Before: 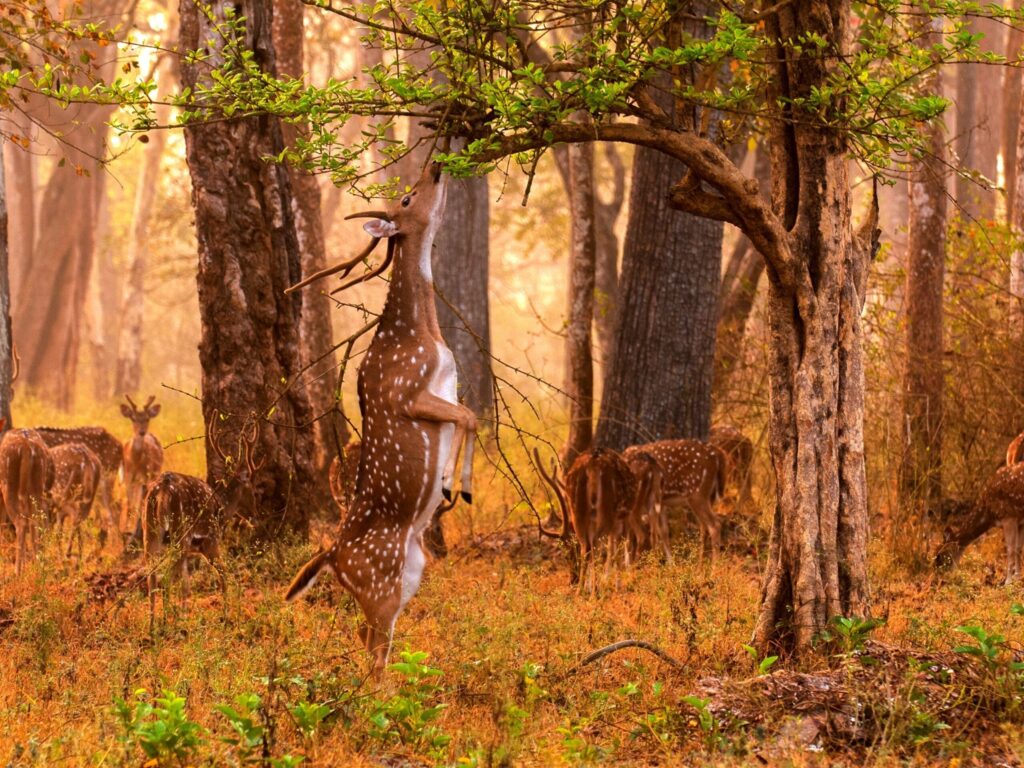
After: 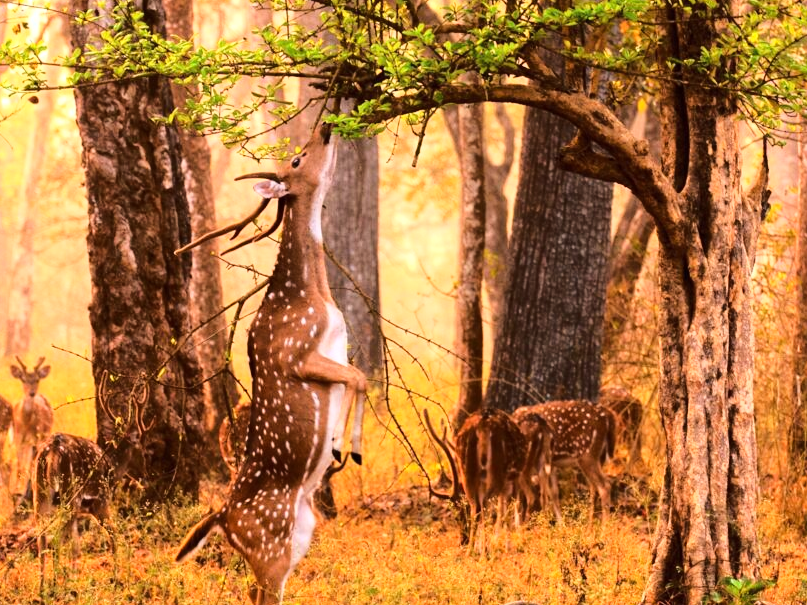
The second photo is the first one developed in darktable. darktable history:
crop and rotate: left 10.756%, top 5.088%, right 10.354%, bottom 16.04%
base curve: curves: ch0 [(0, 0) (0.036, 0.037) (0.121, 0.228) (0.46, 0.76) (0.859, 0.983) (1, 1)]
